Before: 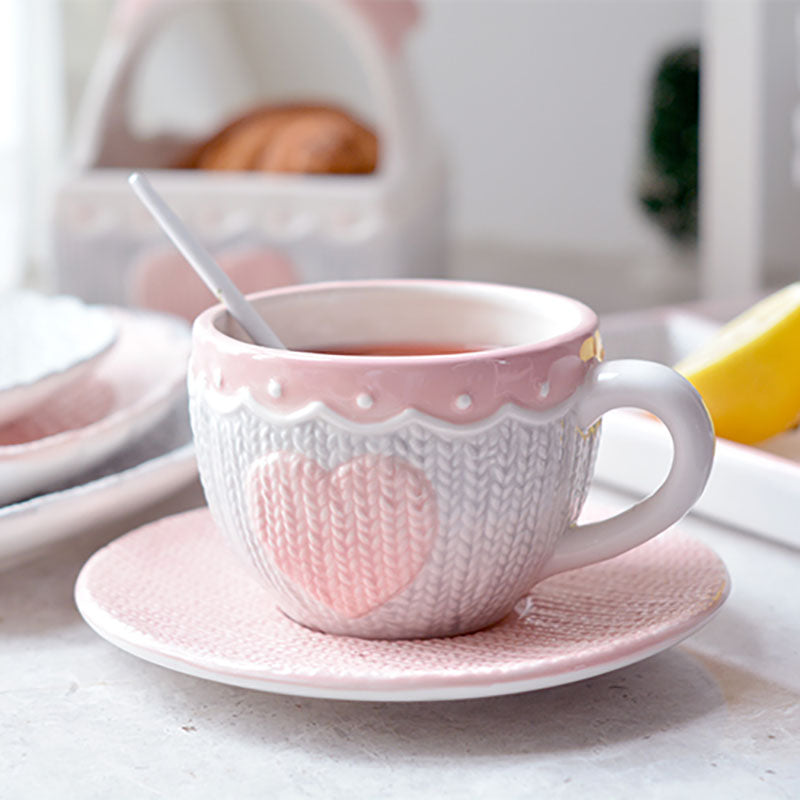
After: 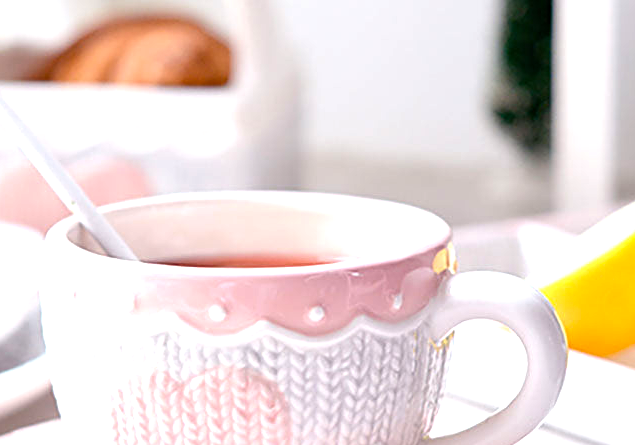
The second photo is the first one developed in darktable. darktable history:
sharpen: amount 0.2
color balance: contrast 10%
crop: left 18.38%, top 11.092%, right 2.134%, bottom 33.217%
exposure: exposure 0.6 EV, compensate highlight preservation false
